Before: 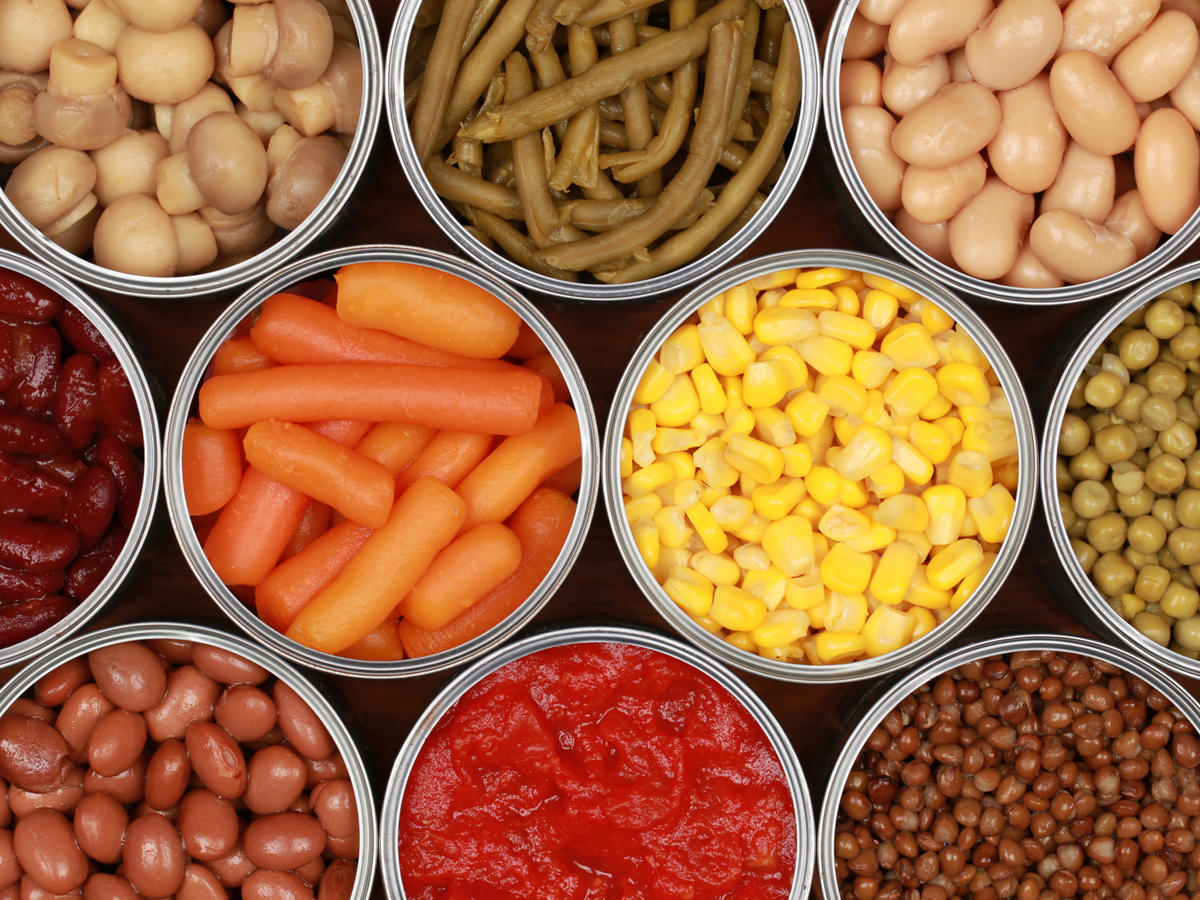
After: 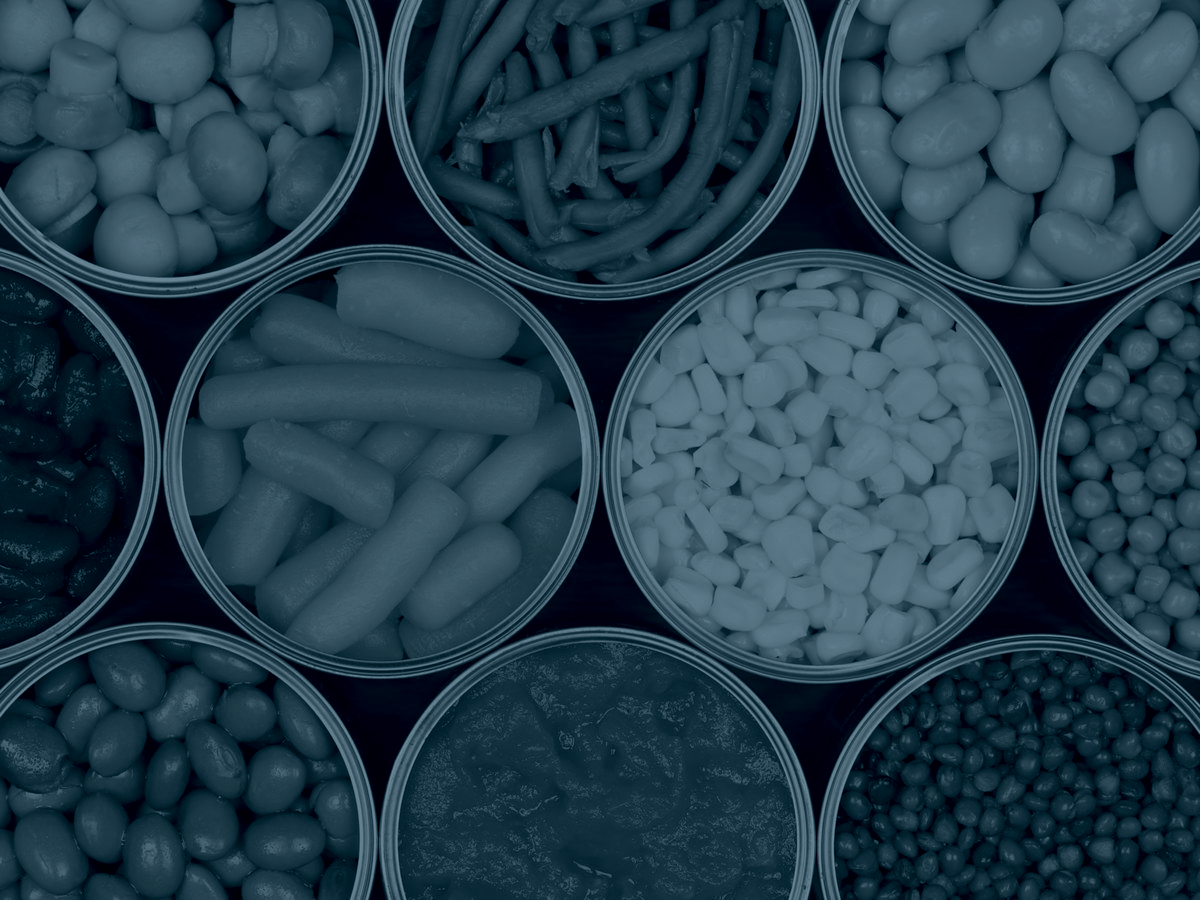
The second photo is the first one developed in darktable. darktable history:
color correction: highlights b* 3
colorize: hue 194.4°, saturation 29%, source mix 61.75%, lightness 3.98%, version 1
